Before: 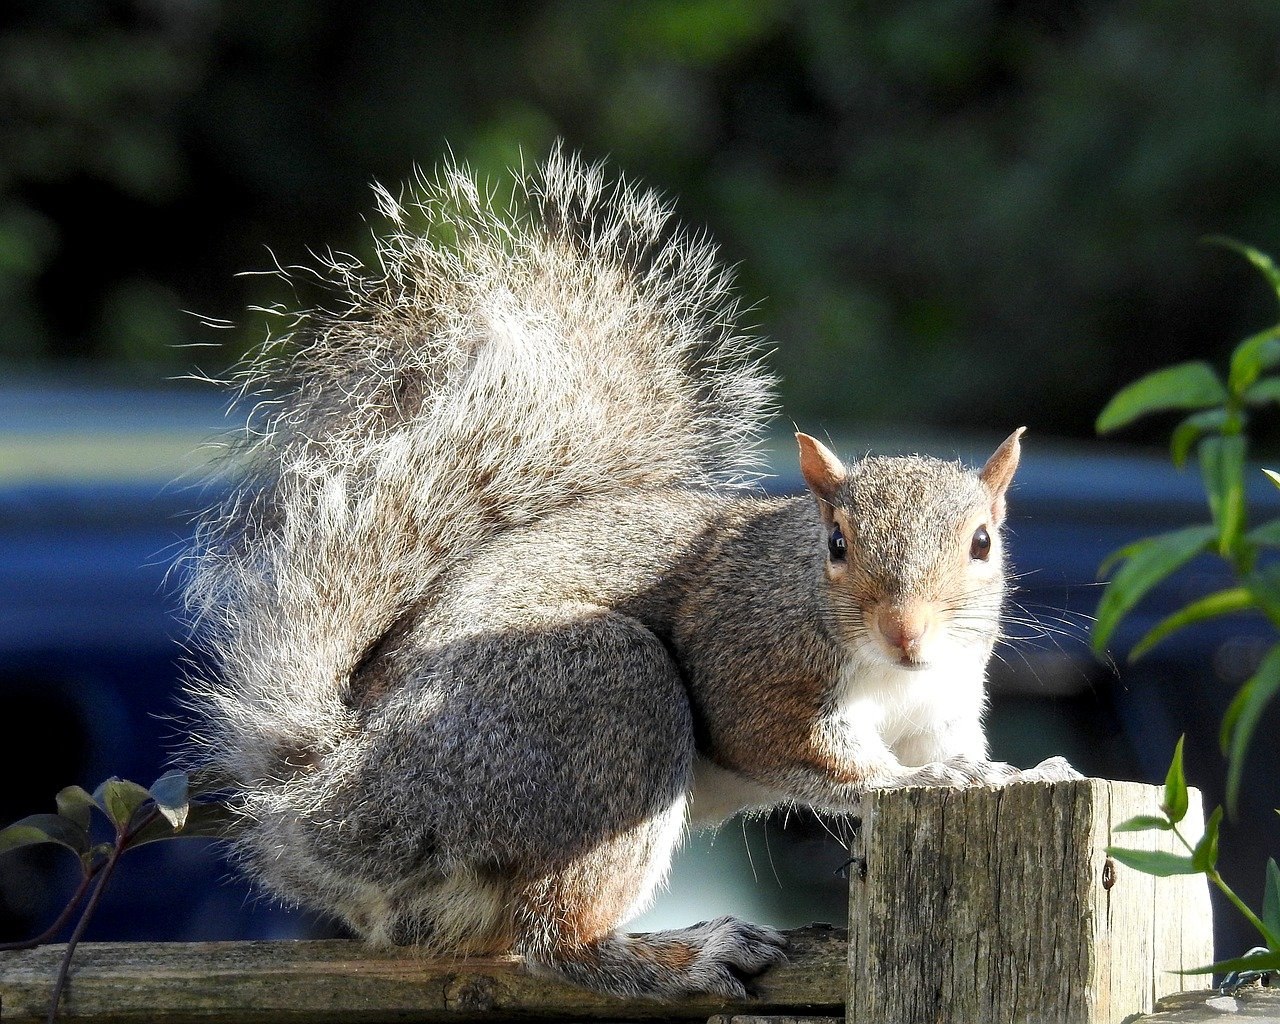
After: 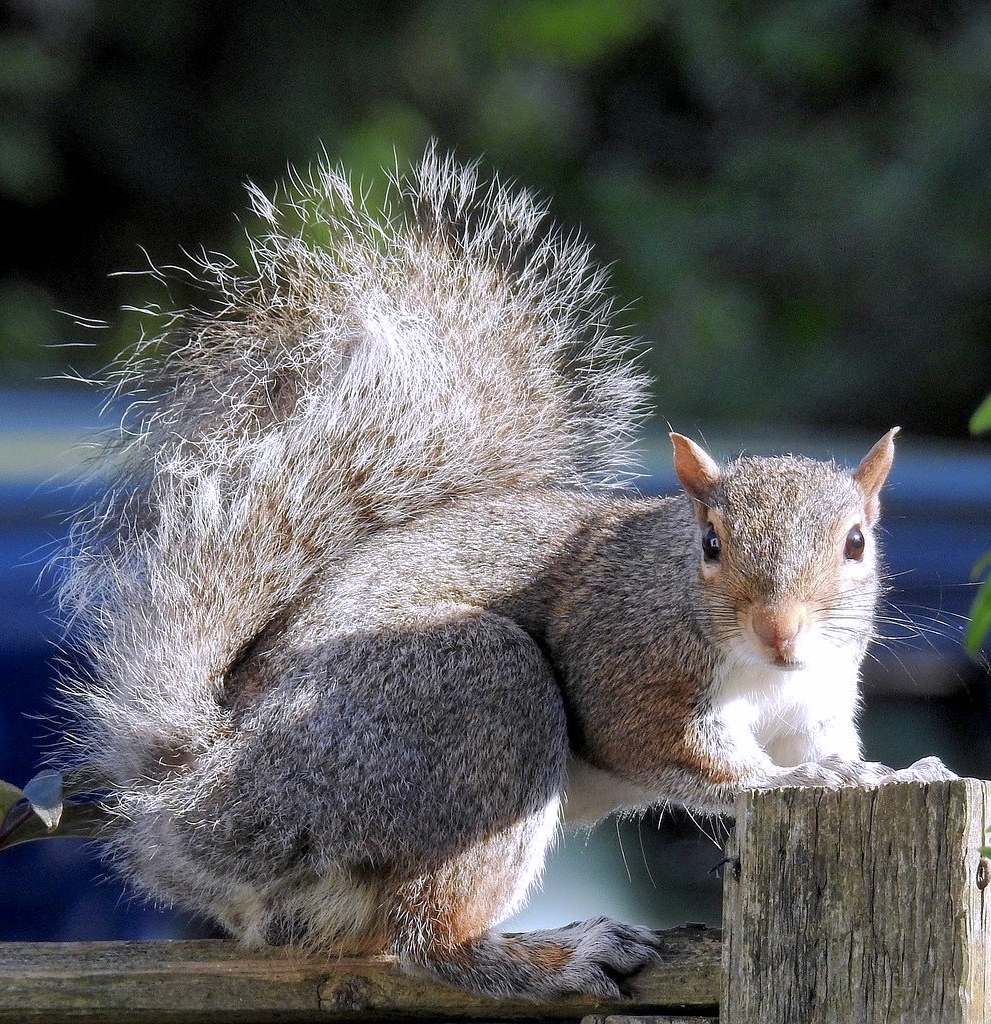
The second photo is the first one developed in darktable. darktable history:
shadows and highlights: shadows 40, highlights -60
crop: left 9.88%, right 12.664%
white balance: red 1.004, blue 1.096
